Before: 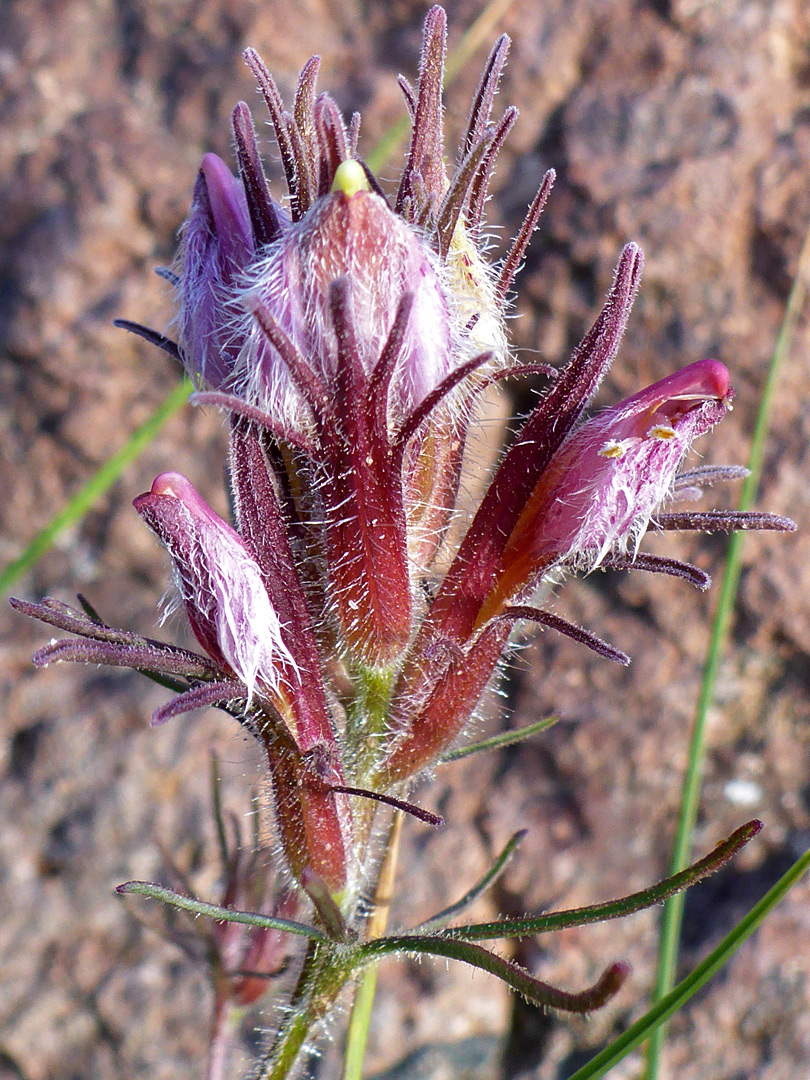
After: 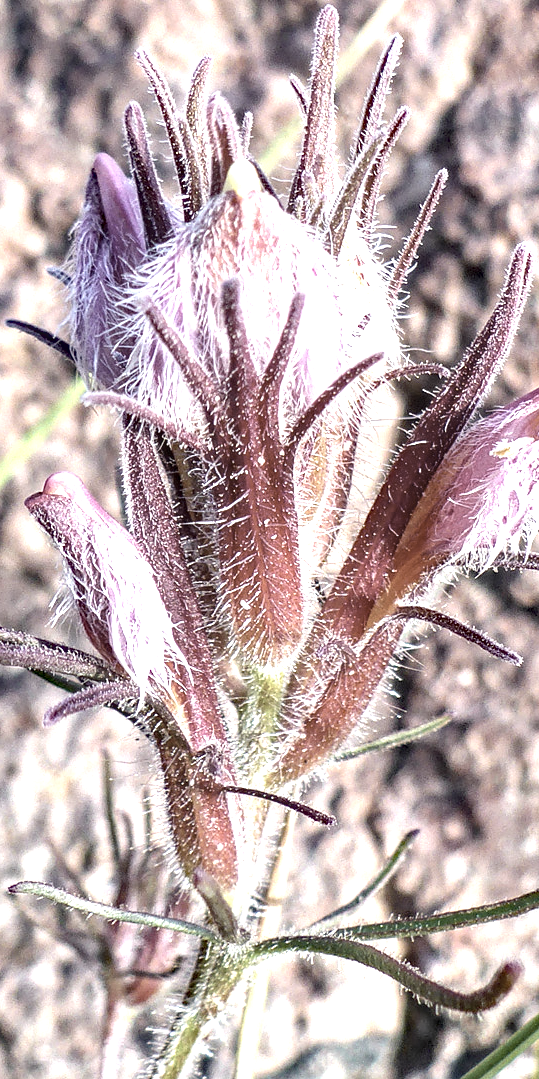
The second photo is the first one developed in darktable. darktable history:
crop and rotate: left 13.335%, right 20.022%
contrast brightness saturation: contrast 0.086, saturation 0.276
local contrast: detail 130%
color correction: highlights b* -0.054, saturation 0.315
exposure: black level correction 0, exposure 1.471 EV, compensate highlight preservation false
haze removal: strength 0.297, distance 0.252, adaptive false
